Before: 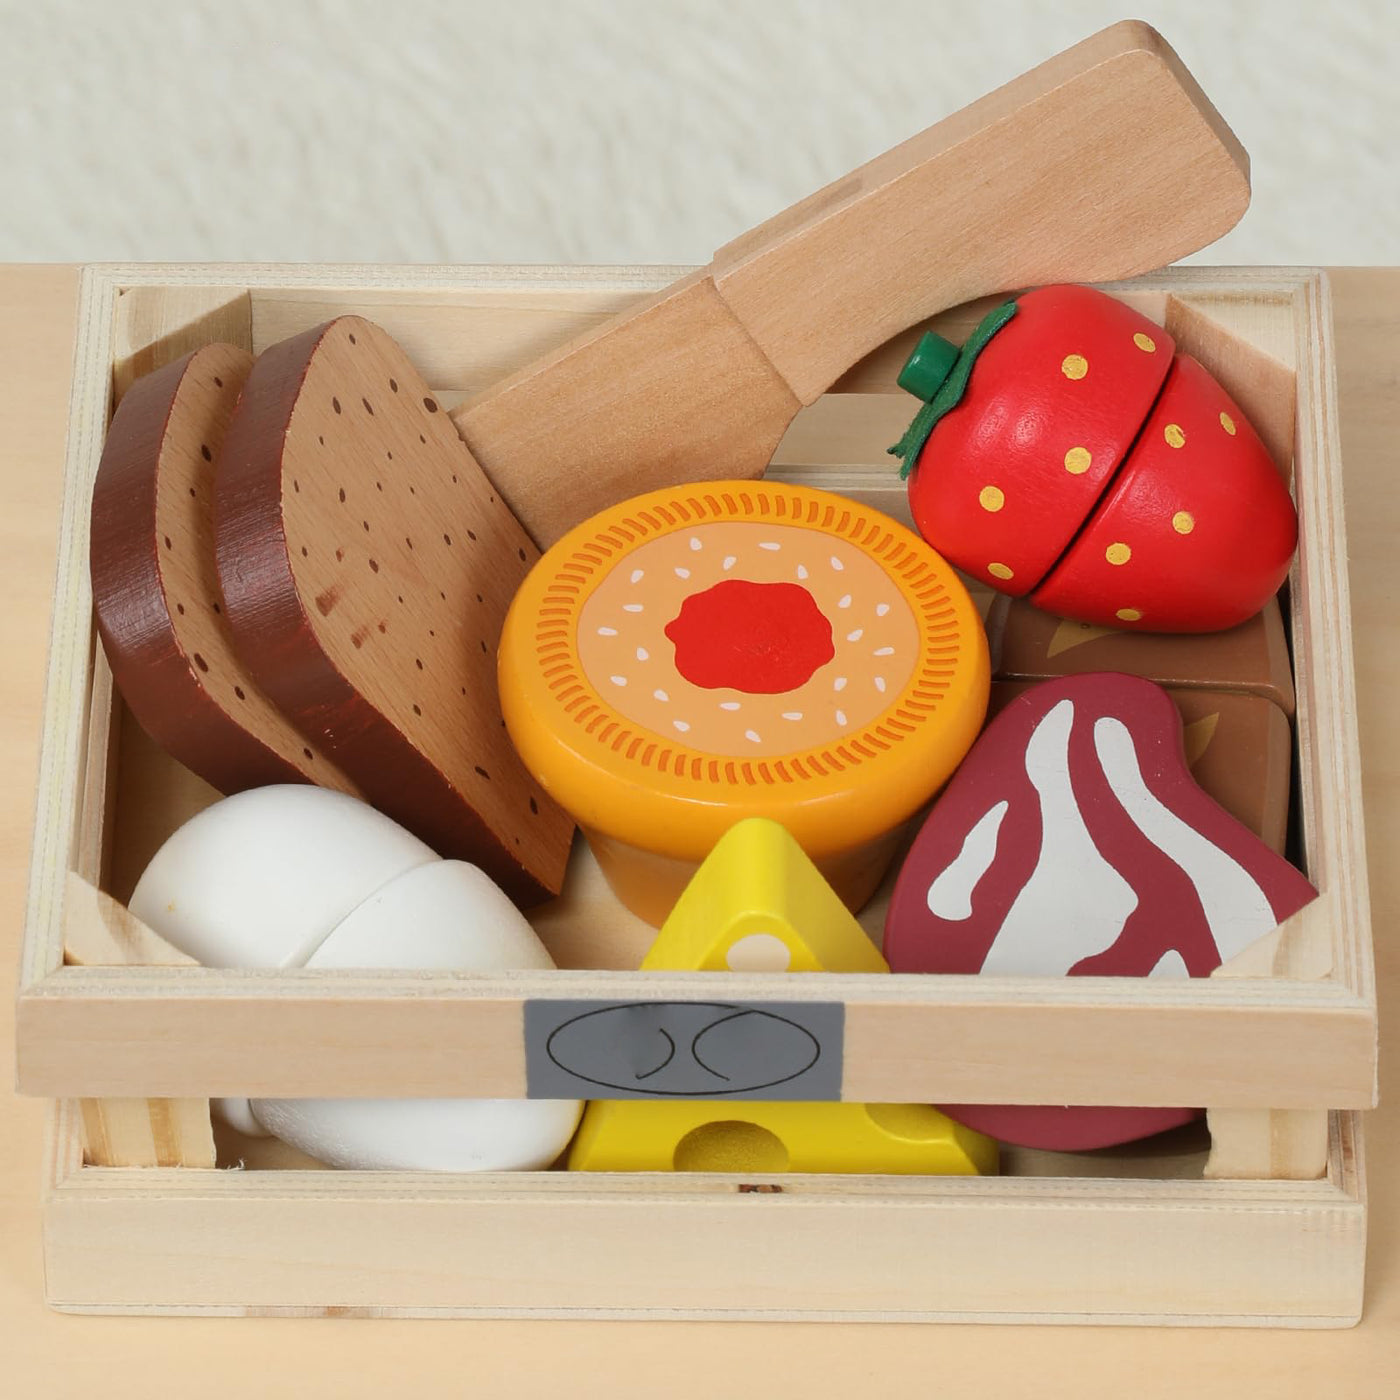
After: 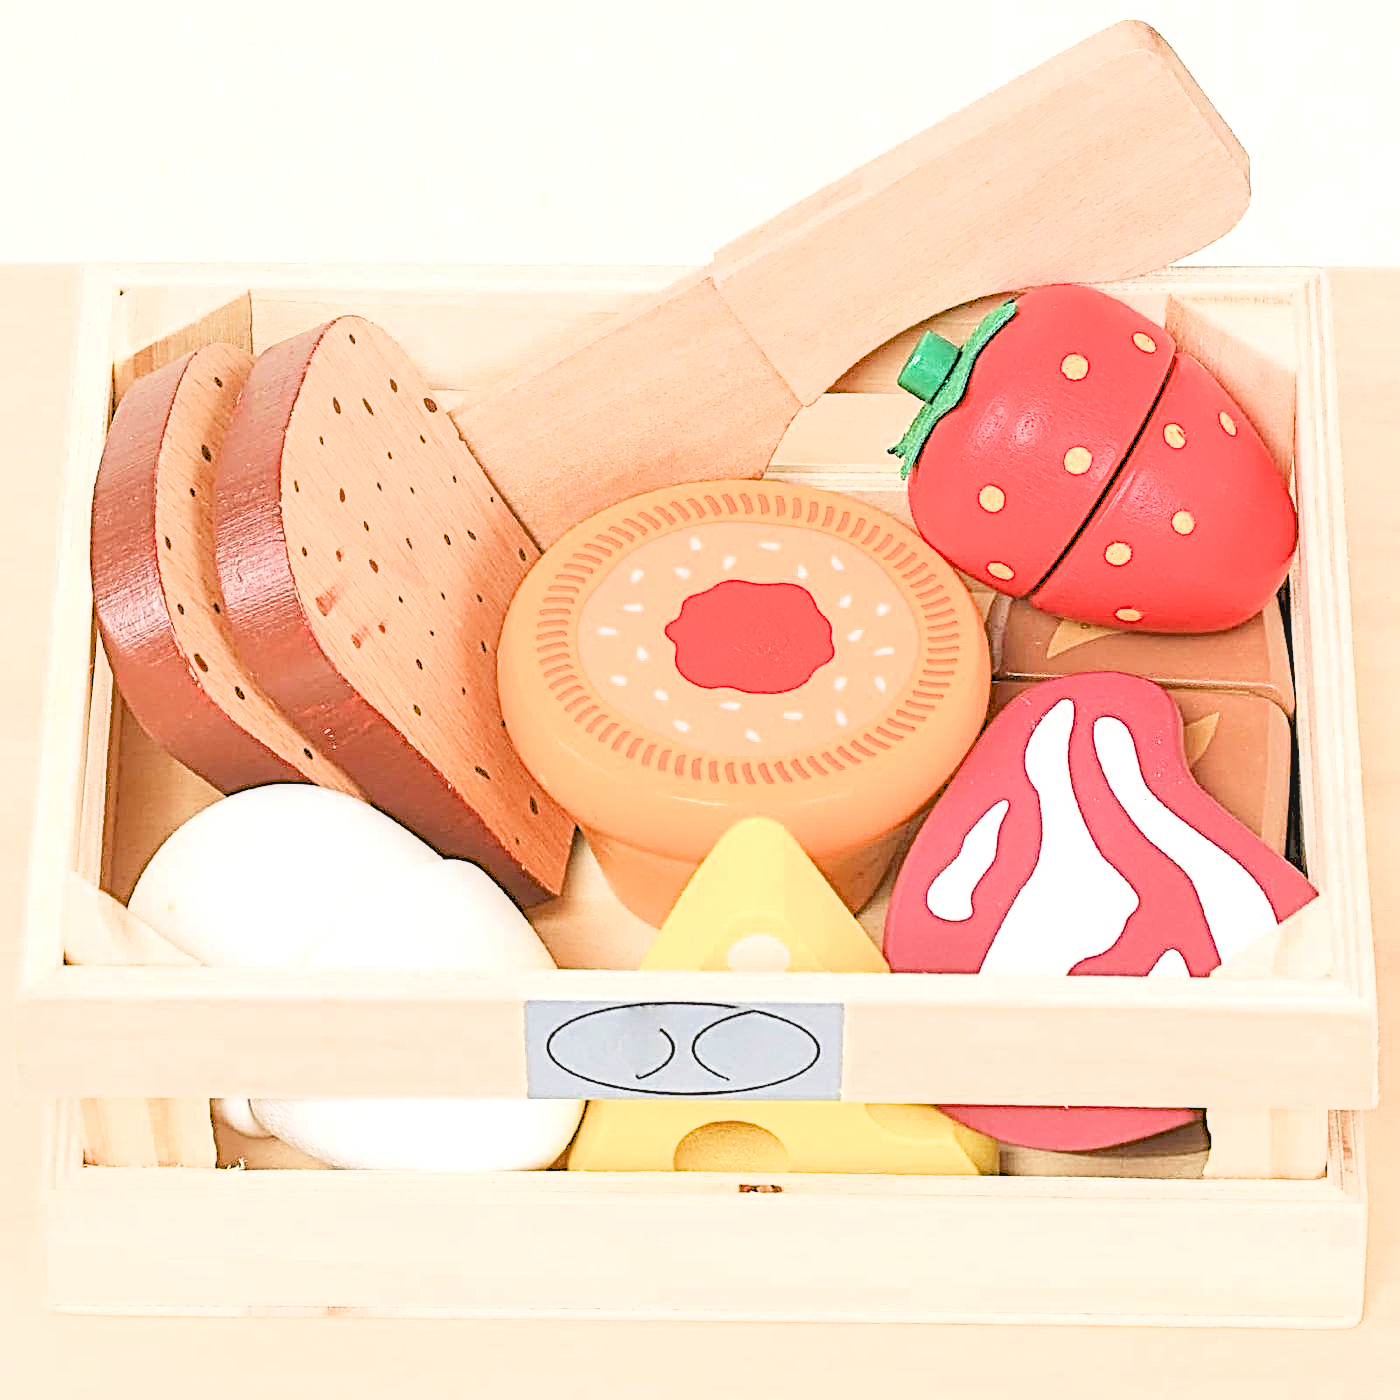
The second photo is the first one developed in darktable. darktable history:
filmic rgb: middle gray luminance 3.44%, black relative exposure -5.92 EV, white relative exposure 6.33 EV, threshold 6 EV, dynamic range scaling 22.4%, target black luminance 0%, hardness 2.33, latitude 45.85%, contrast 0.78, highlights saturation mix 100%, shadows ↔ highlights balance 0.033%, add noise in highlights 0, preserve chrominance max RGB, color science v3 (2019), use custom middle-gray values true, iterations of high-quality reconstruction 0, contrast in highlights soft, enable highlight reconstruction true
contrast brightness saturation: saturation -0.1
local contrast: on, module defaults
sharpen: radius 3.158, amount 1.731
exposure: exposure 1.5 EV, compensate highlight preservation false
tone equalizer: -8 EV -0.417 EV, -7 EV -0.389 EV, -6 EV -0.333 EV, -5 EV -0.222 EV, -3 EV 0.222 EV, -2 EV 0.333 EV, -1 EV 0.389 EV, +0 EV 0.417 EV, edges refinement/feathering 500, mask exposure compensation -1.57 EV, preserve details no
